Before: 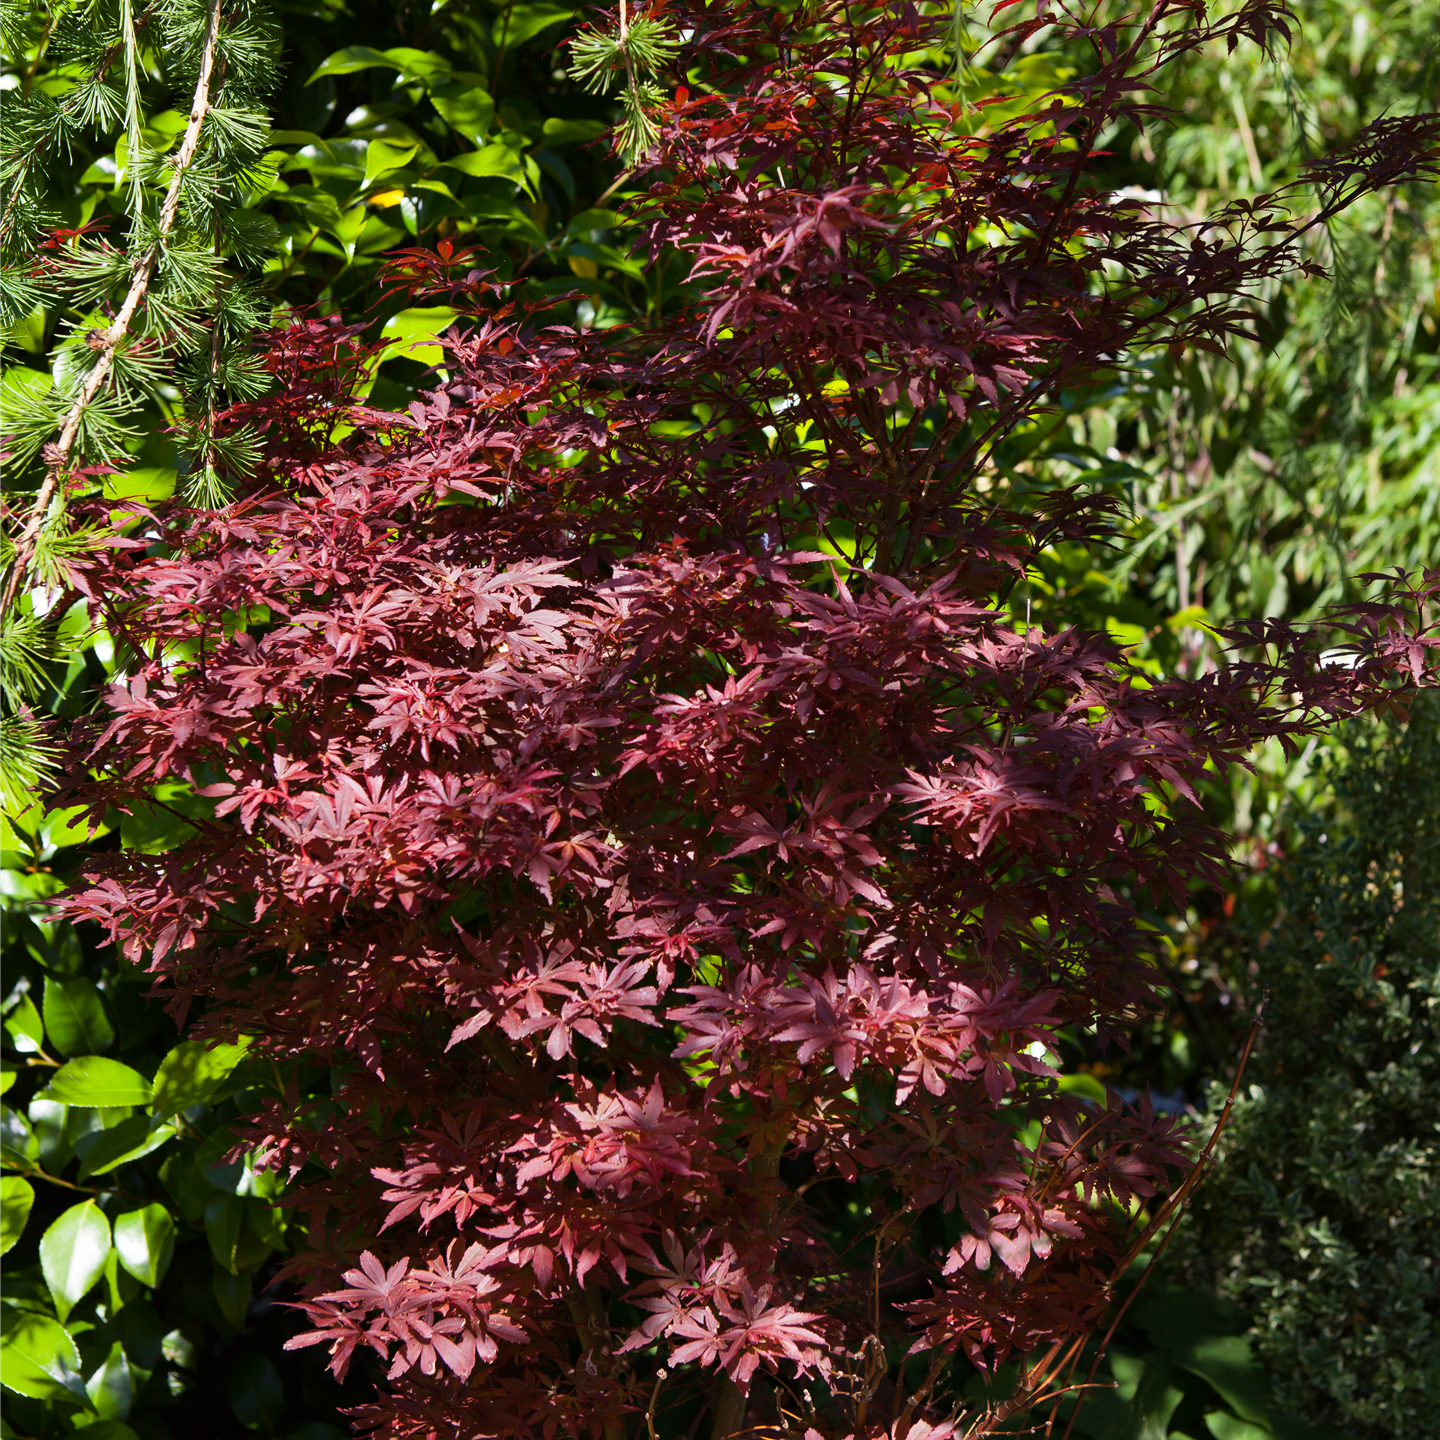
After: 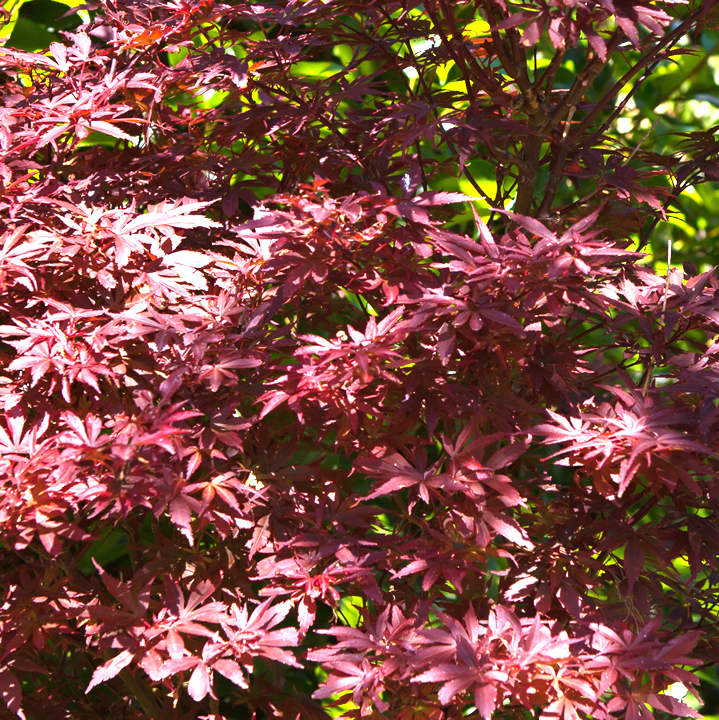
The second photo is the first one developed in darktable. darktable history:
crop: left 25%, top 25%, right 25%, bottom 25%
exposure: black level correction 0, exposure 1.379 EV, compensate exposure bias true, compensate highlight preservation false
